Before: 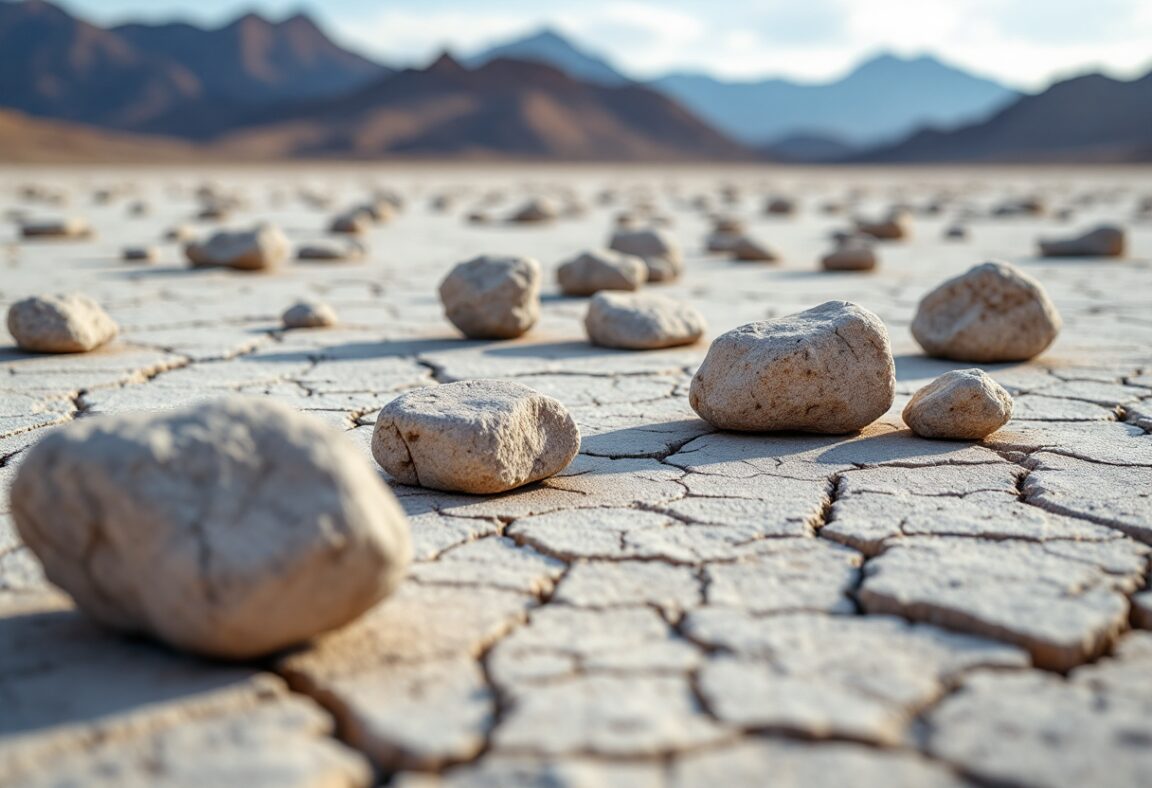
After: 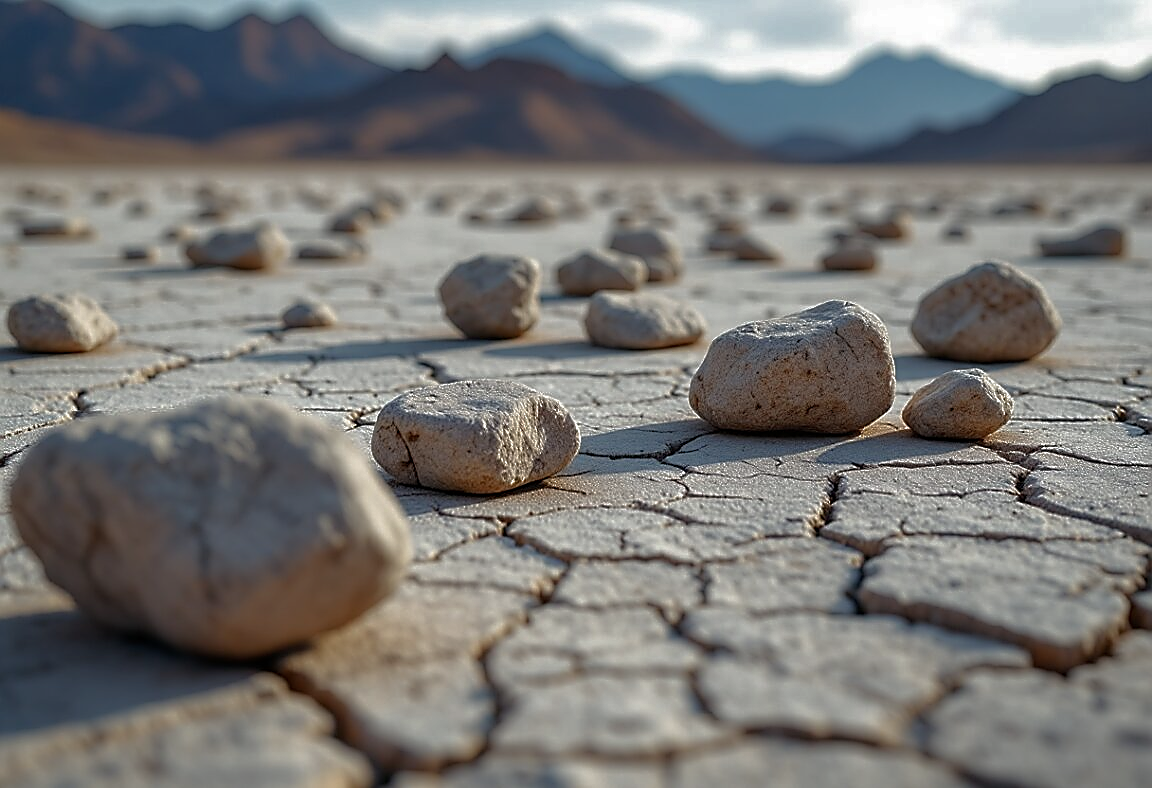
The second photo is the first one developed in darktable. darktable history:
base curve: curves: ch0 [(0, 0) (0.826, 0.587) (1, 1)]
sharpen: radius 1.4, amount 1.25, threshold 0.7
vibrance: on, module defaults
